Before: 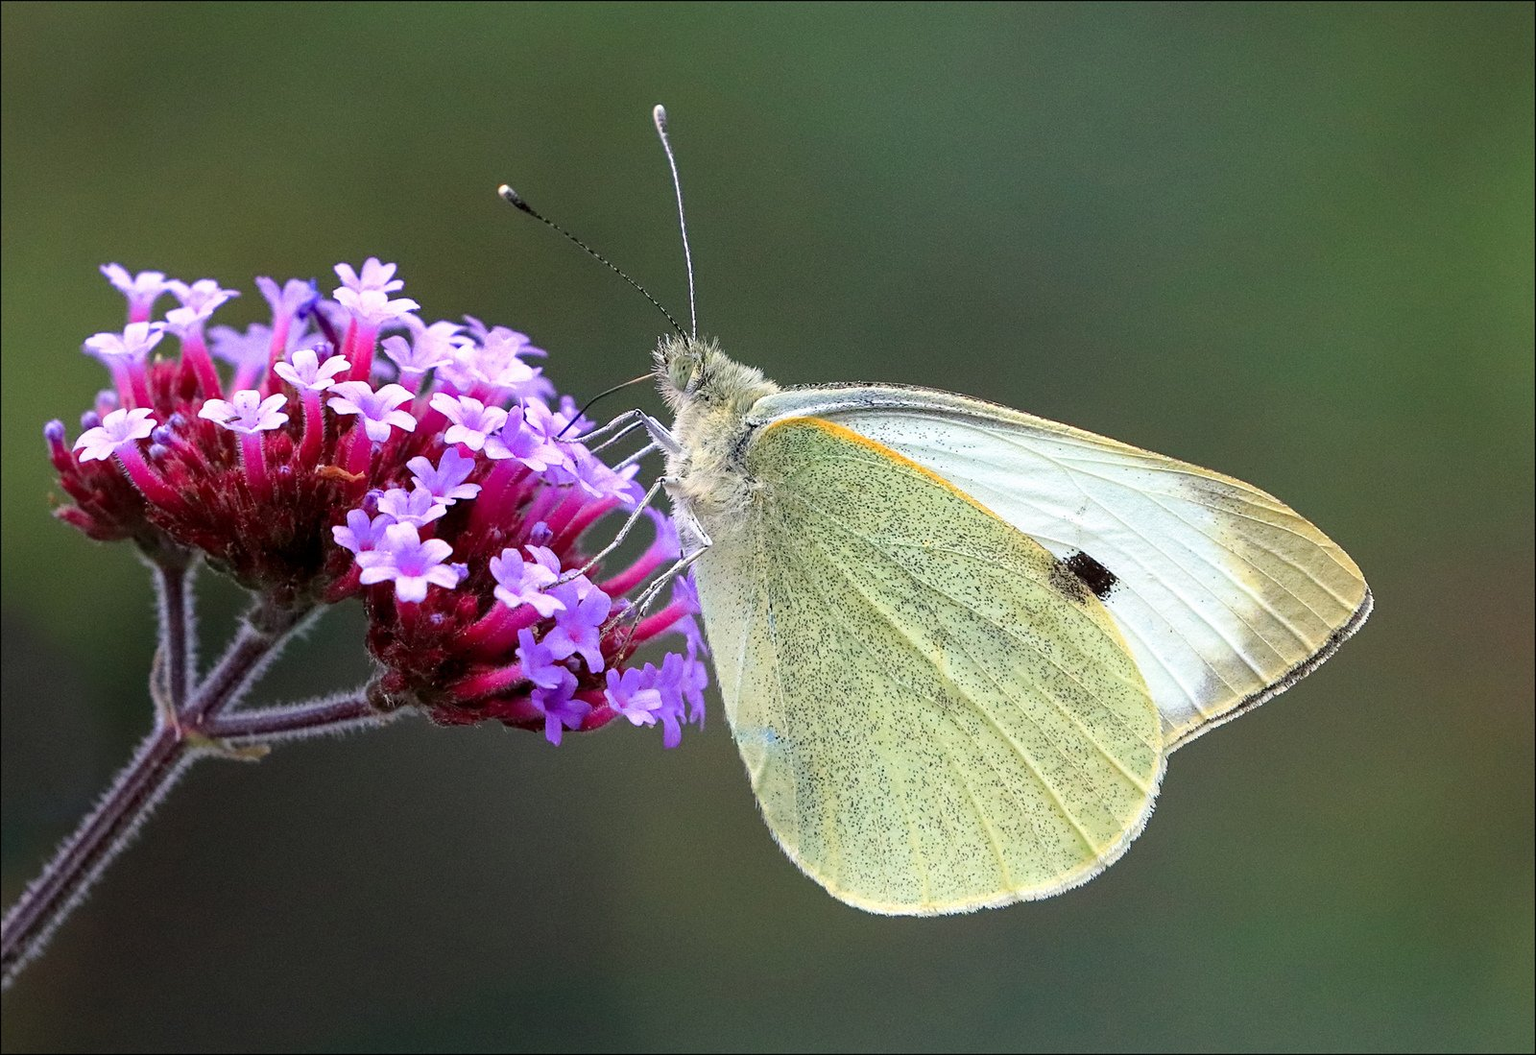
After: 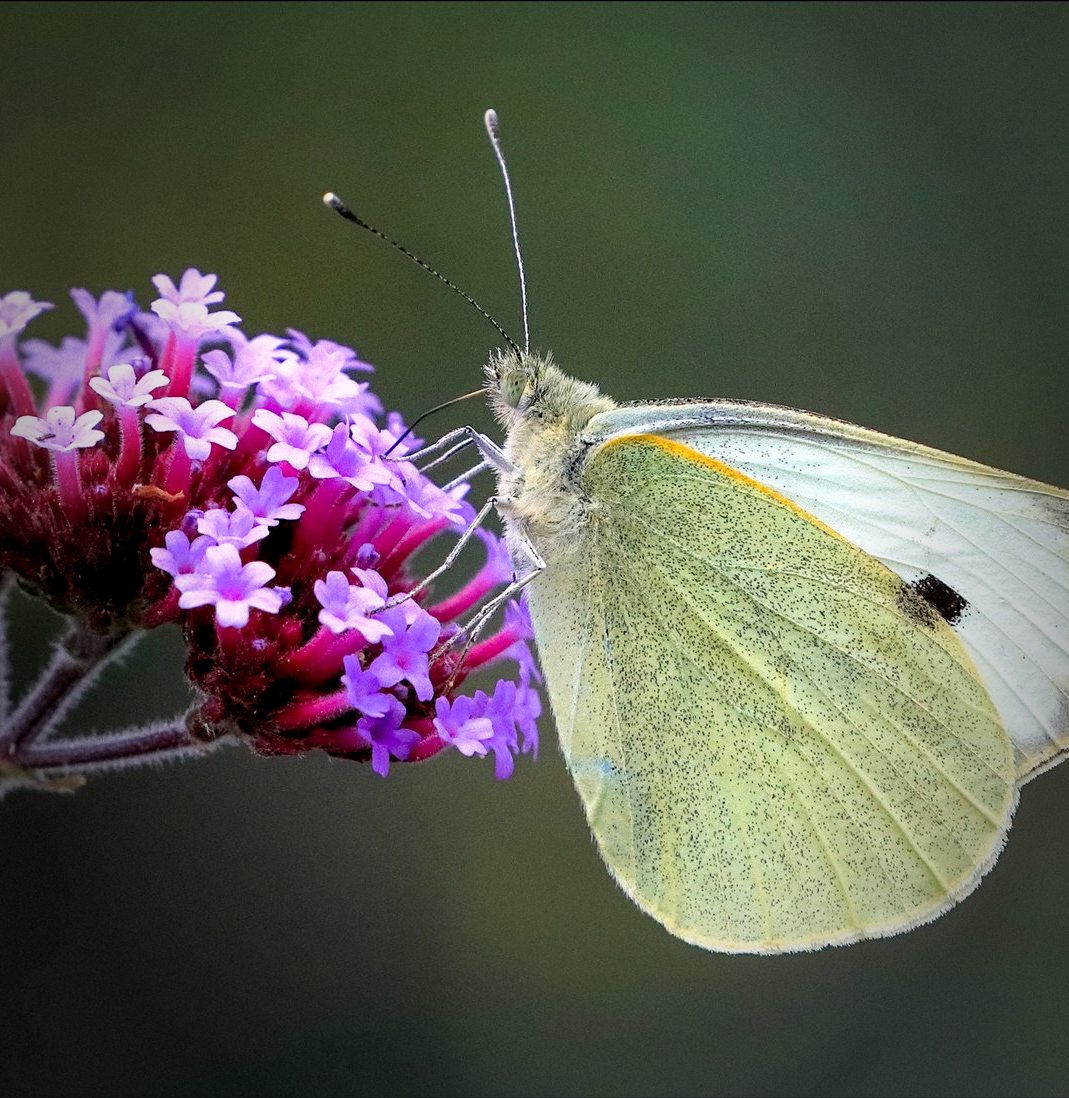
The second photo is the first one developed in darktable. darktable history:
crop and rotate: left 12.364%, right 20.82%
vignetting: fall-off start 64.58%, brightness -0.578, saturation -0.269, width/height ratio 0.876
color balance rgb: global offset › luminance -0.507%, perceptual saturation grading › global saturation 4.573%, global vibrance 20%
